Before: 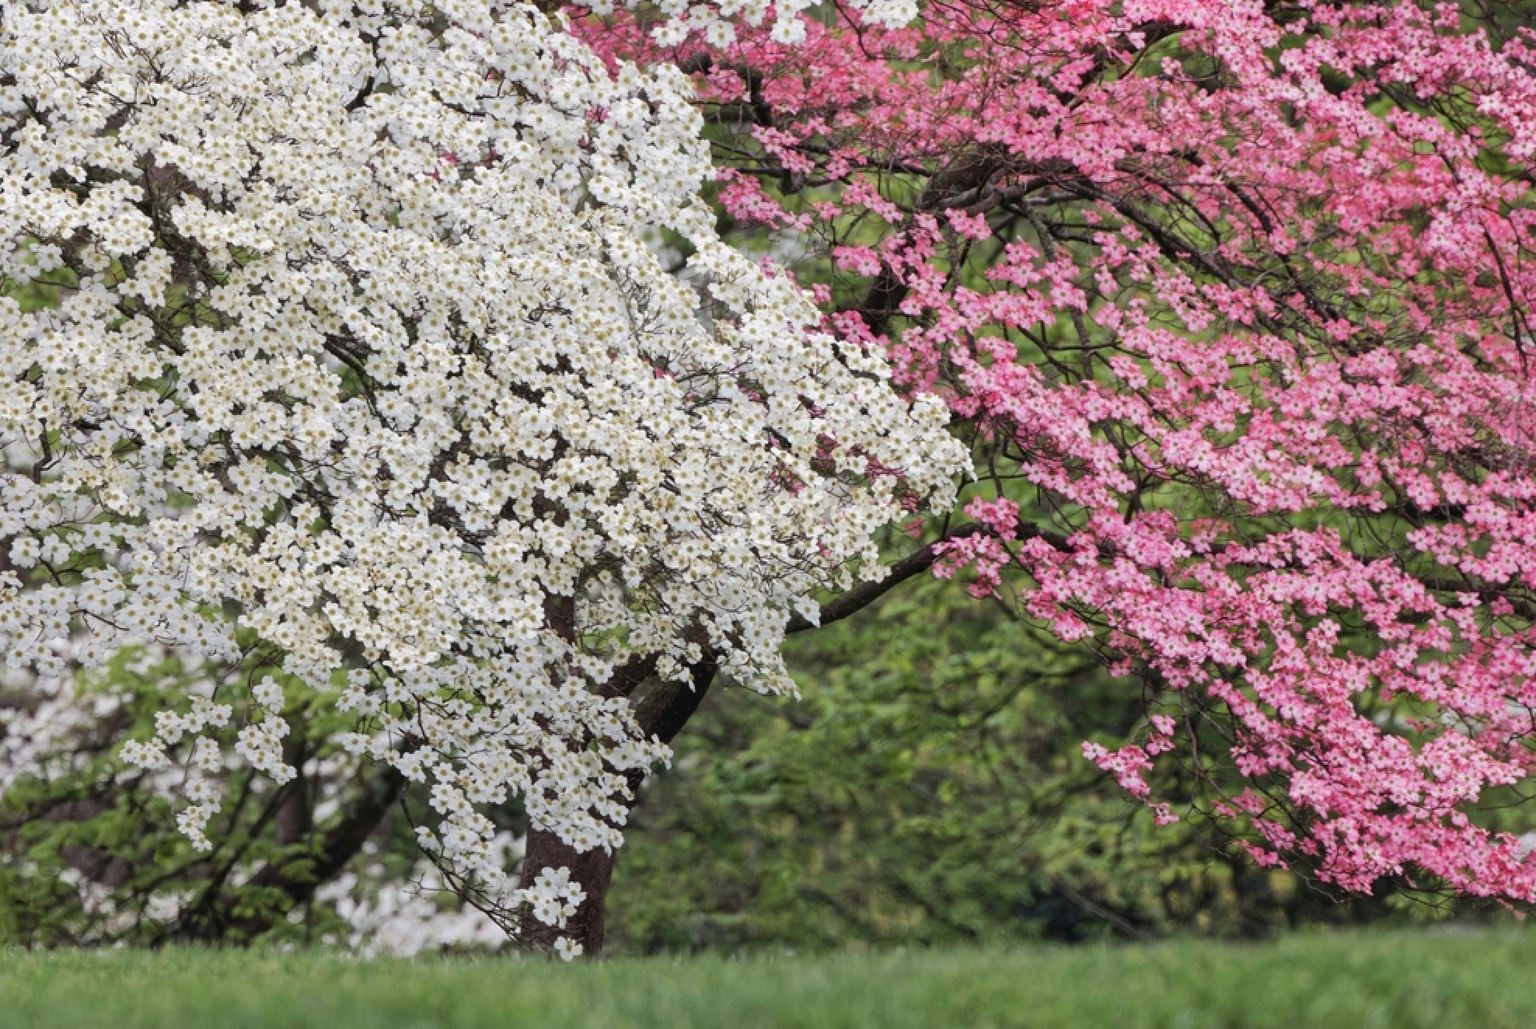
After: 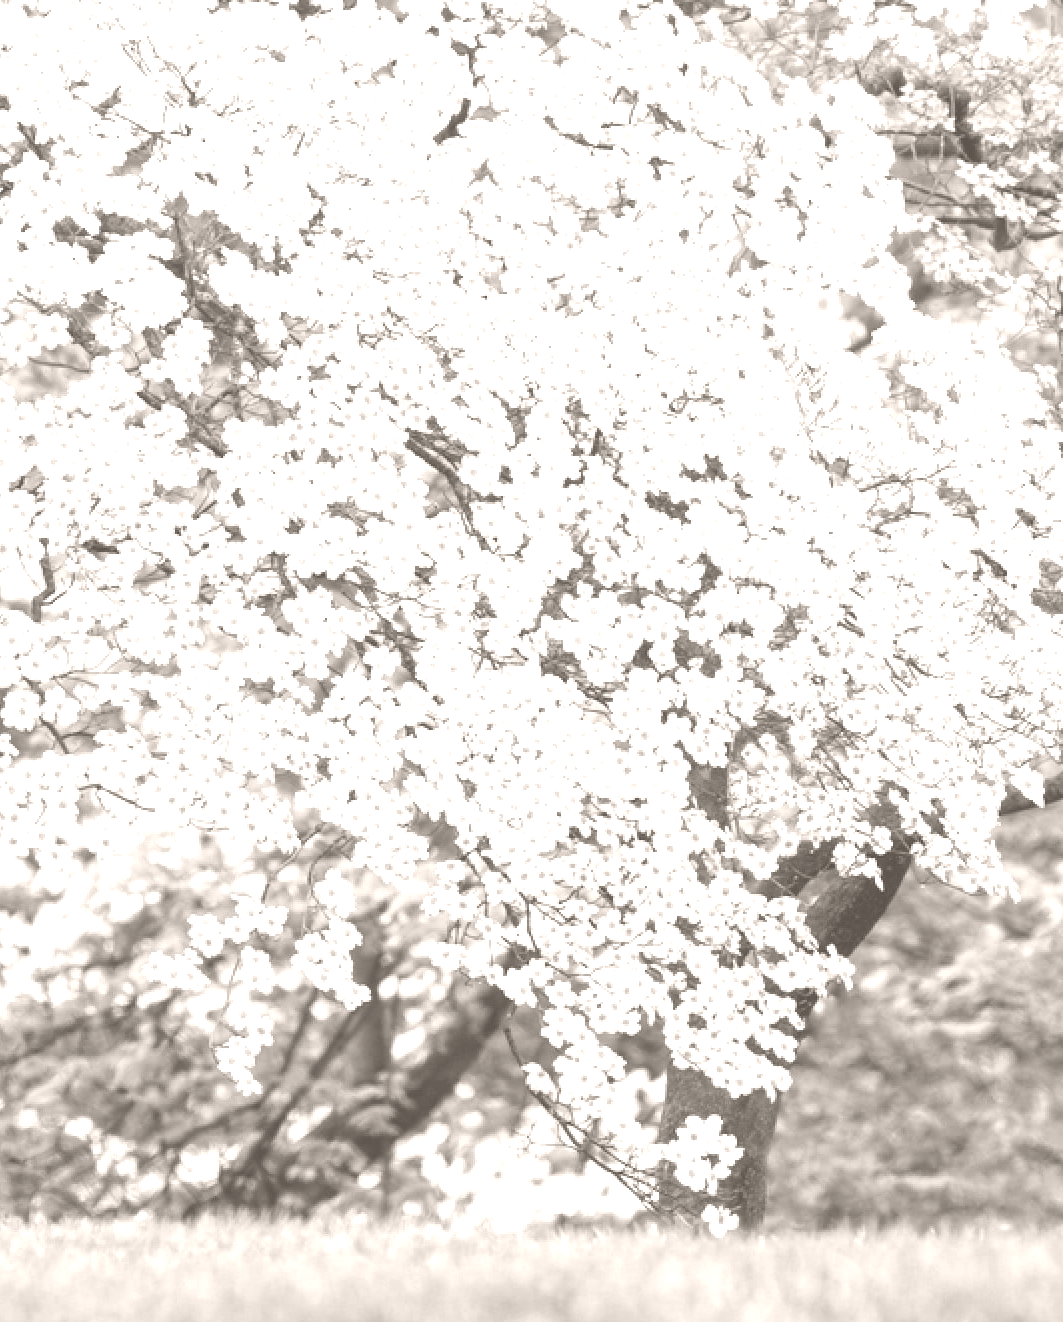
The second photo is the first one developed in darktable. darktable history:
crop: left 0.587%, right 45.588%, bottom 0.086%
exposure: exposure 0.574 EV, compensate highlight preservation false
colorize: hue 34.49°, saturation 35.33%, source mix 100%, lightness 55%, version 1
